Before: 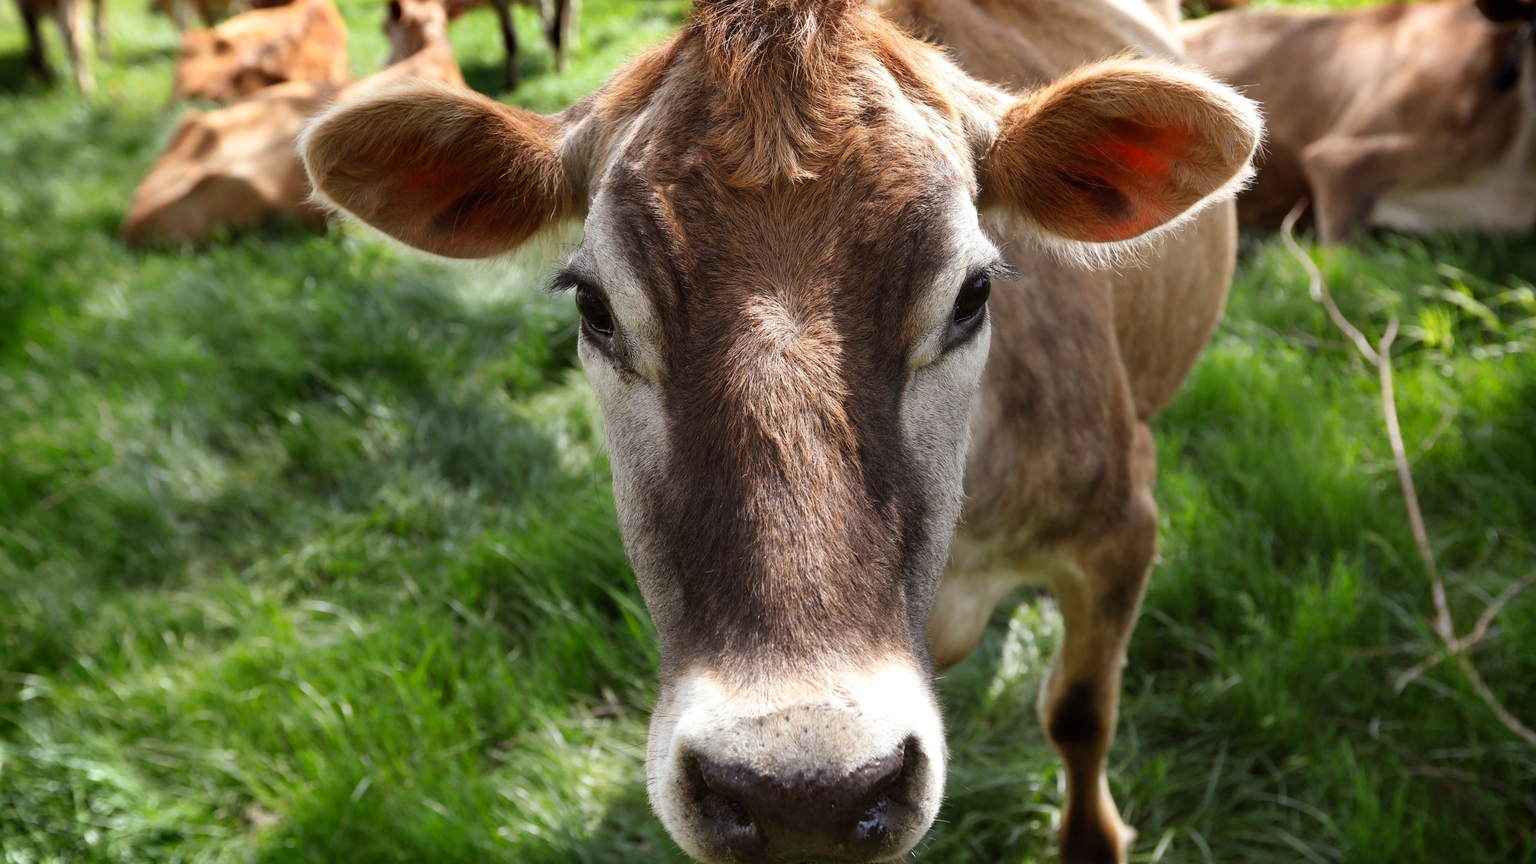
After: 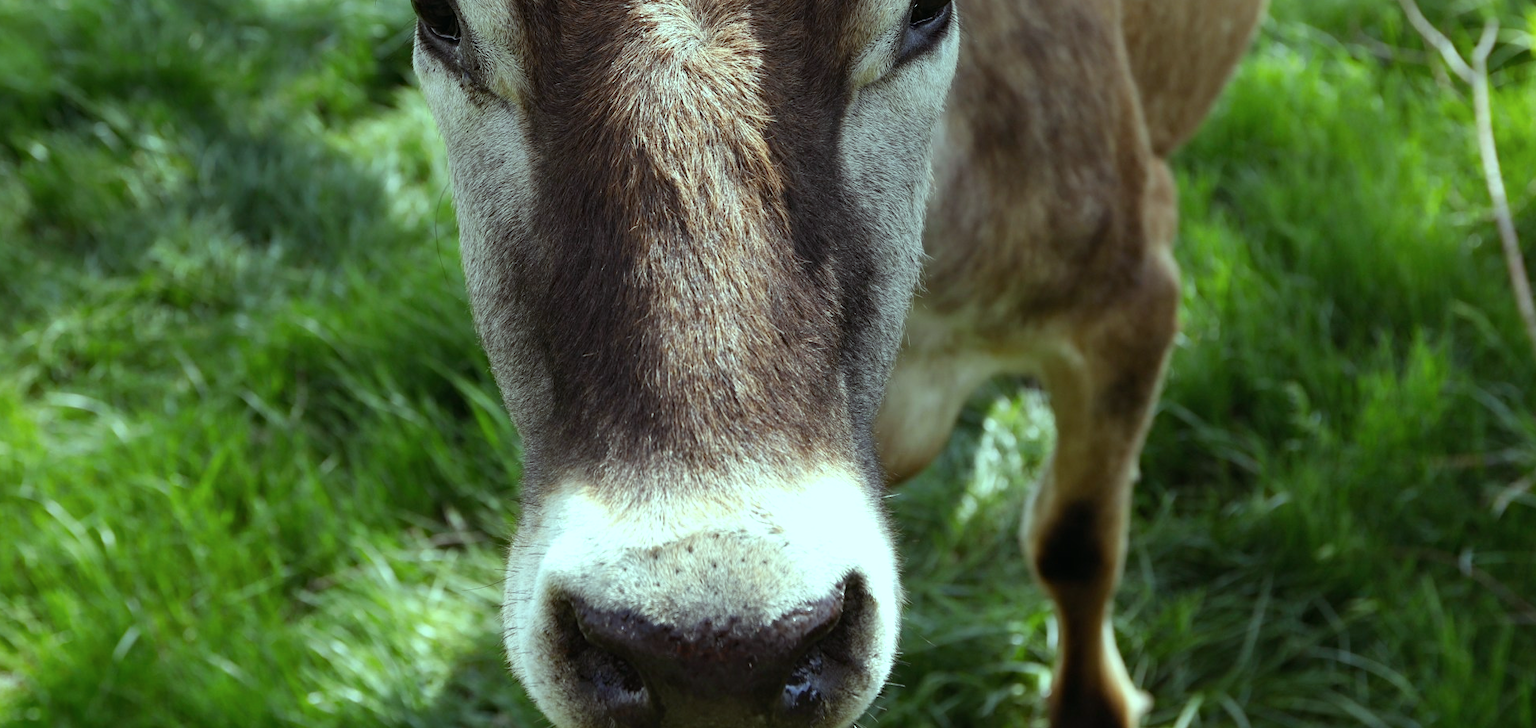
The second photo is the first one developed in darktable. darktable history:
color balance: mode lift, gamma, gain (sRGB), lift [0.997, 0.979, 1.021, 1.011], gamma [1, 1.084, 0.916, 0.998], gain [1, 0.87, 1.13, 1.101], contrast 4.55%, contrast fulcrum 38.24%, output saturation 104.09%
haze removal: compatibility mode true, adaptive false
contrast brightness saturation: saturation -0.05
crop and rotate: left 17.299%, top 35.115%, right 7.015%, bottom 1.024%
